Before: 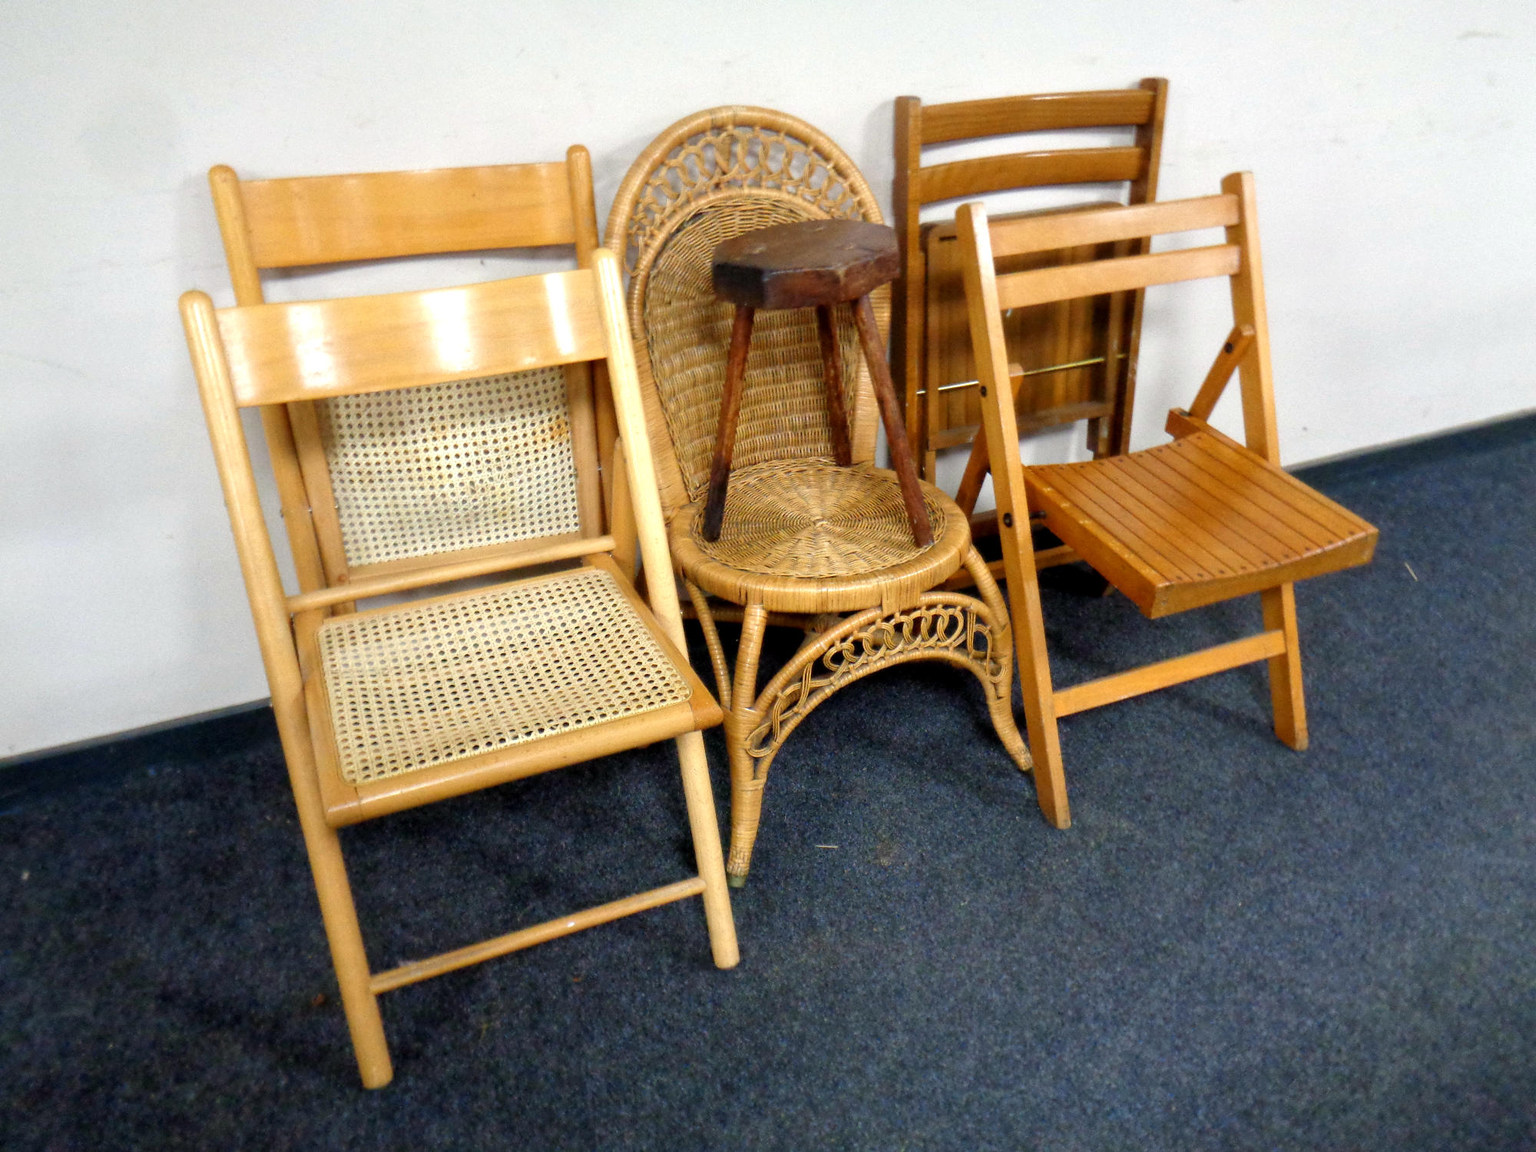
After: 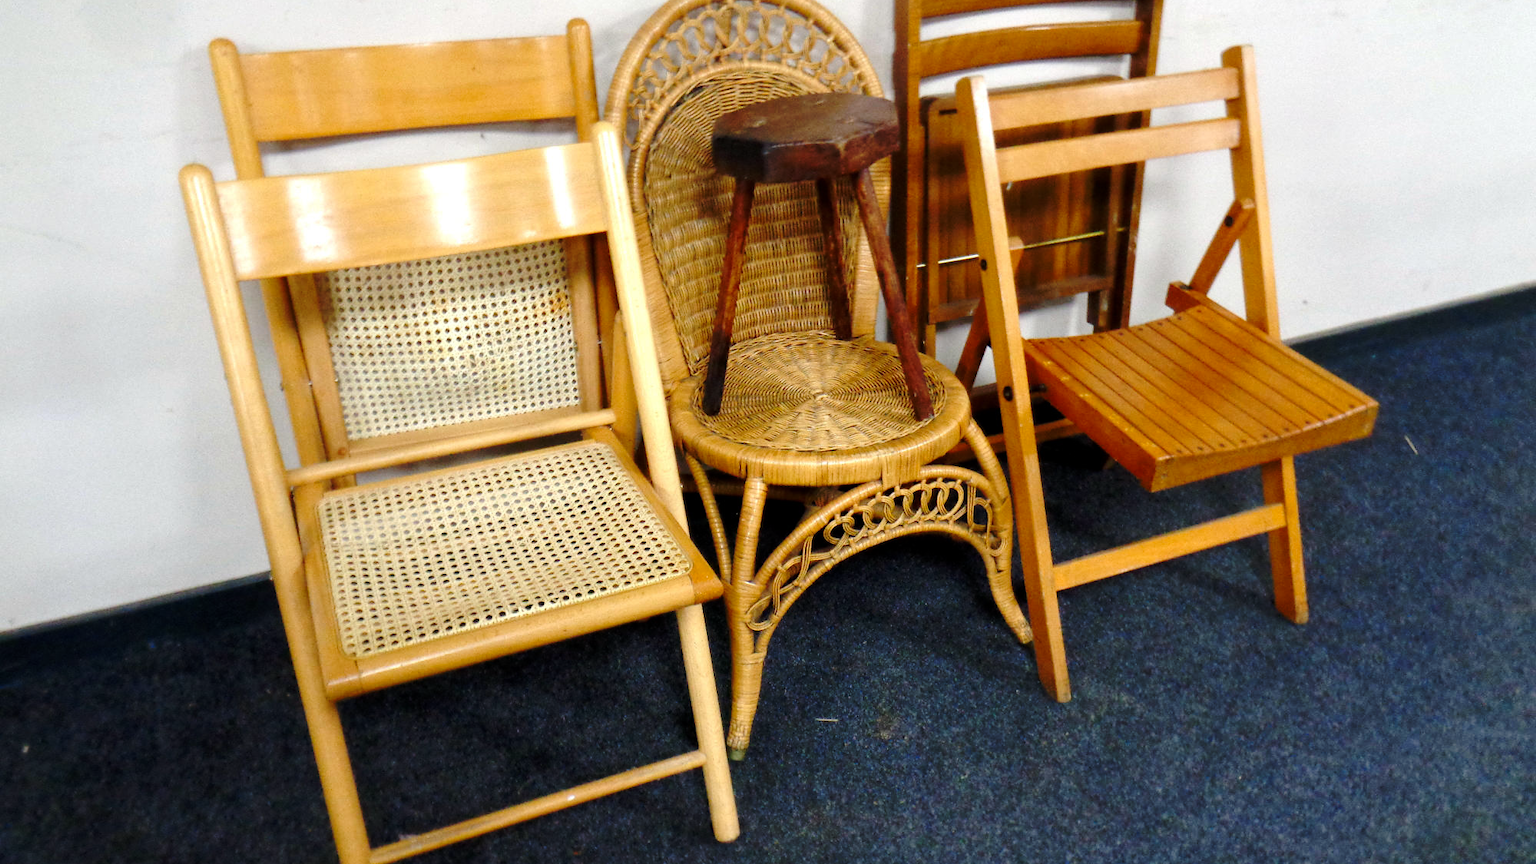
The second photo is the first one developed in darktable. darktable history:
base curve: curves: ch0 [(0, 0) (0.073, 0.04) (0.157, 0.139) (0.492, 0.492) (0.758, 0.758) (1, 1)], preserve colors none
crop: top 11.034%, bottom 13.901%
